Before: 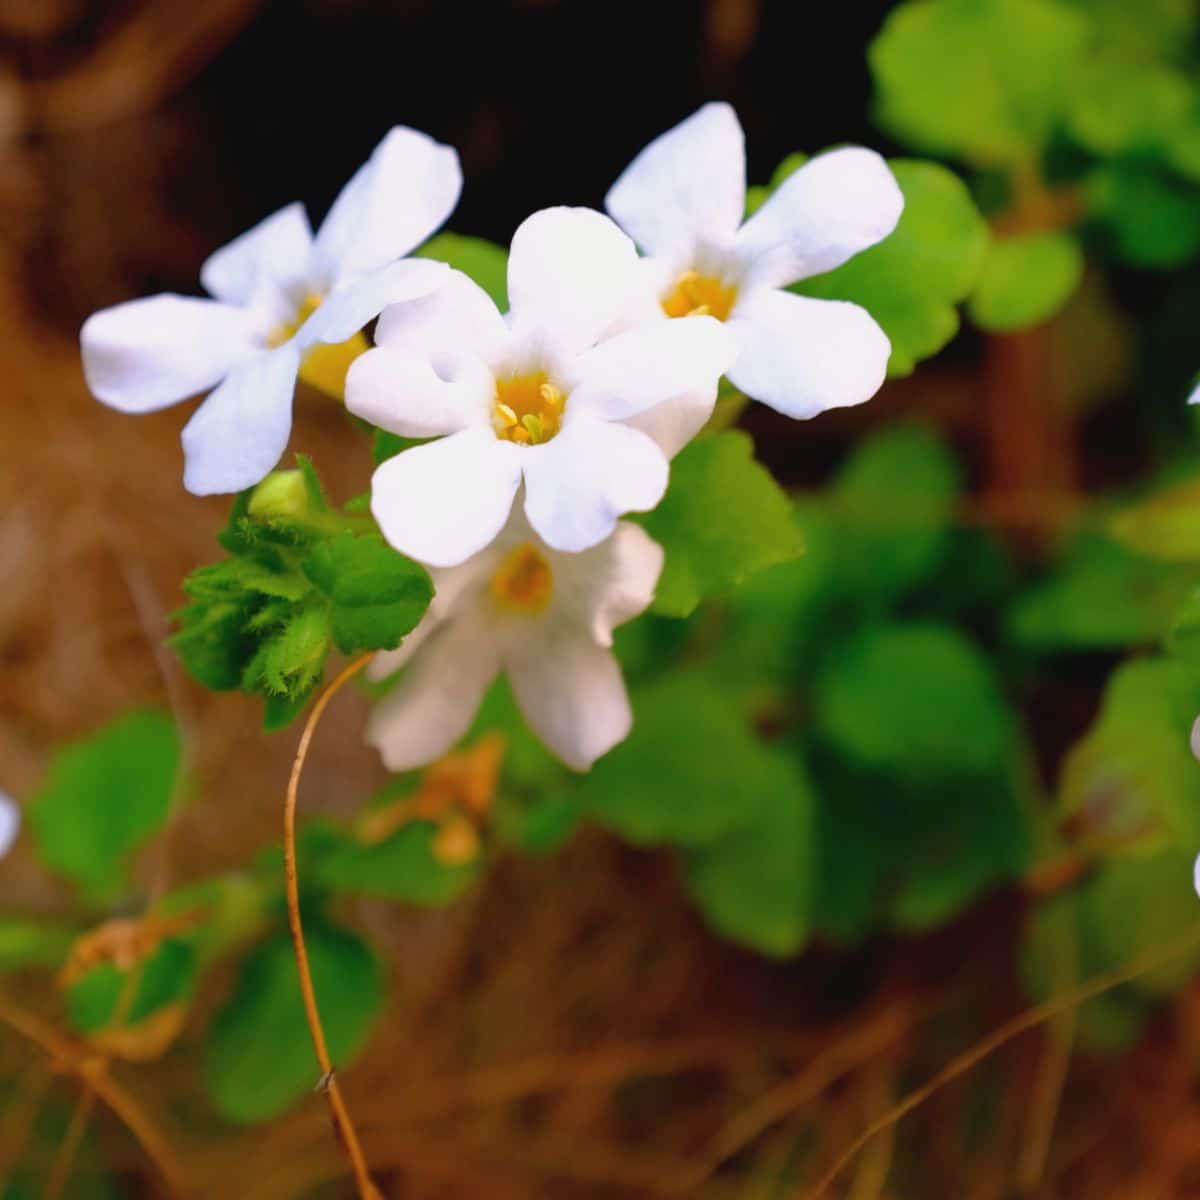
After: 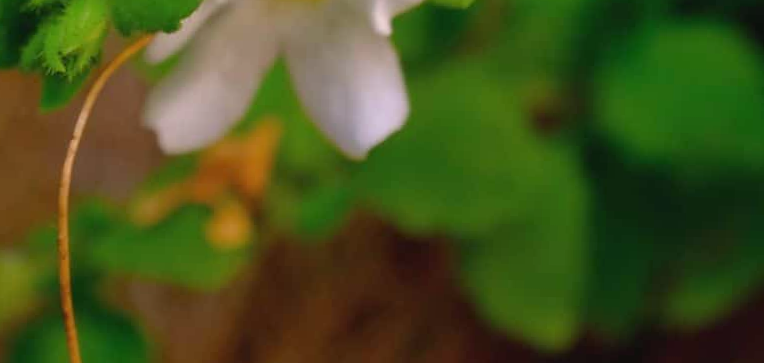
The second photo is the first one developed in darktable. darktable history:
crop: left 18.091%, top 51.13%, right 17.525%, bottom 16.85%
rotate and perspective: rotation 1.57°, crop left 0.018, crop right 0.982, crop top 0.039, crop bottom 0.961
white balance: red 0.954, blue 1.079
